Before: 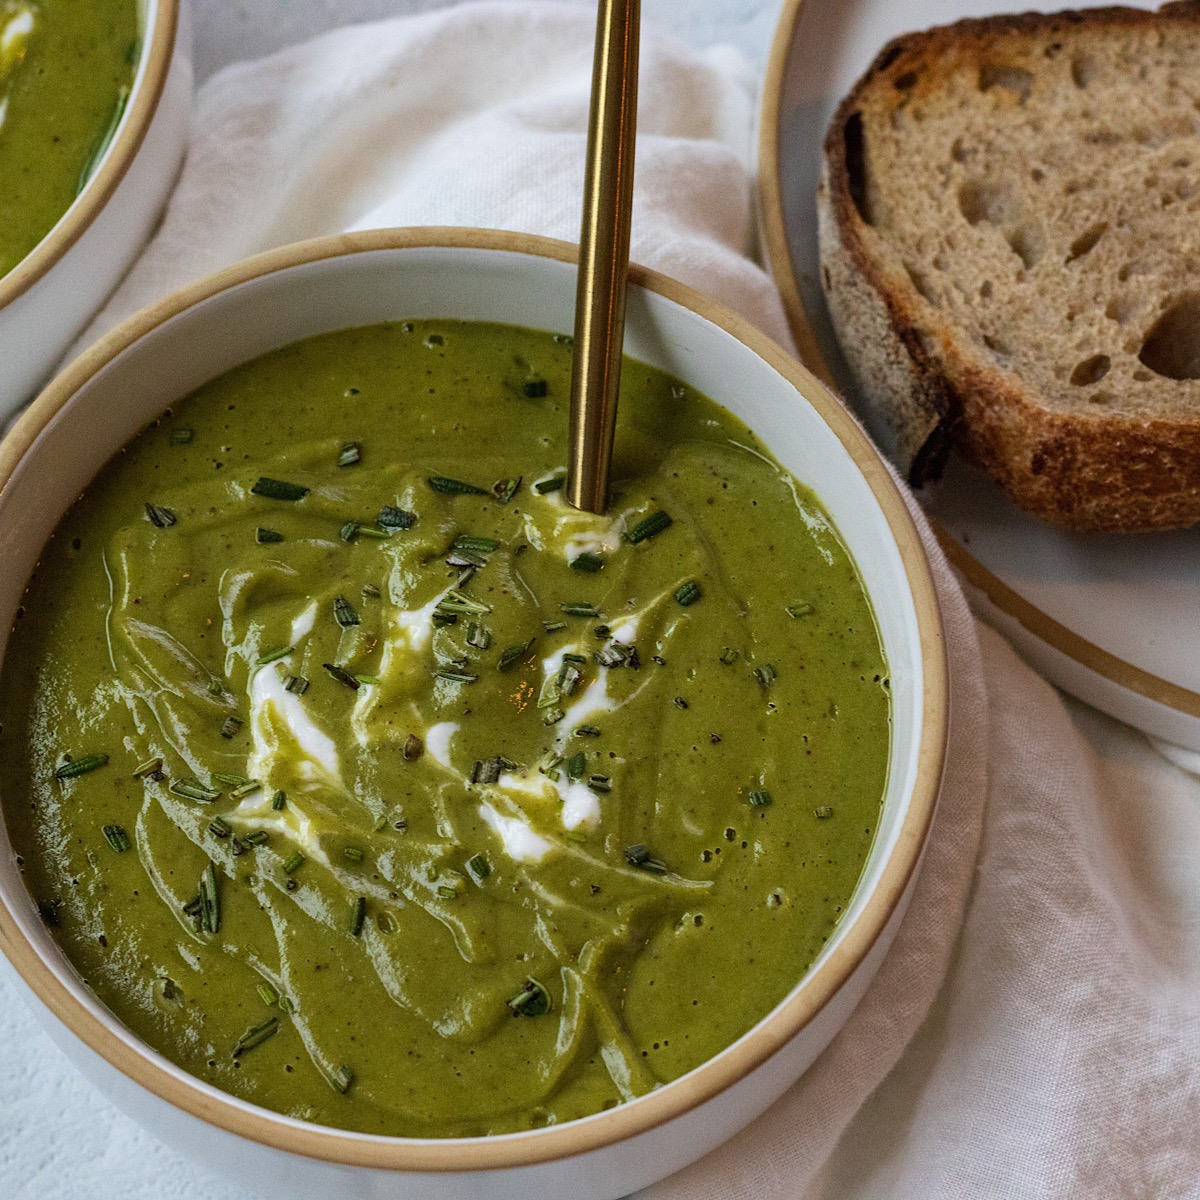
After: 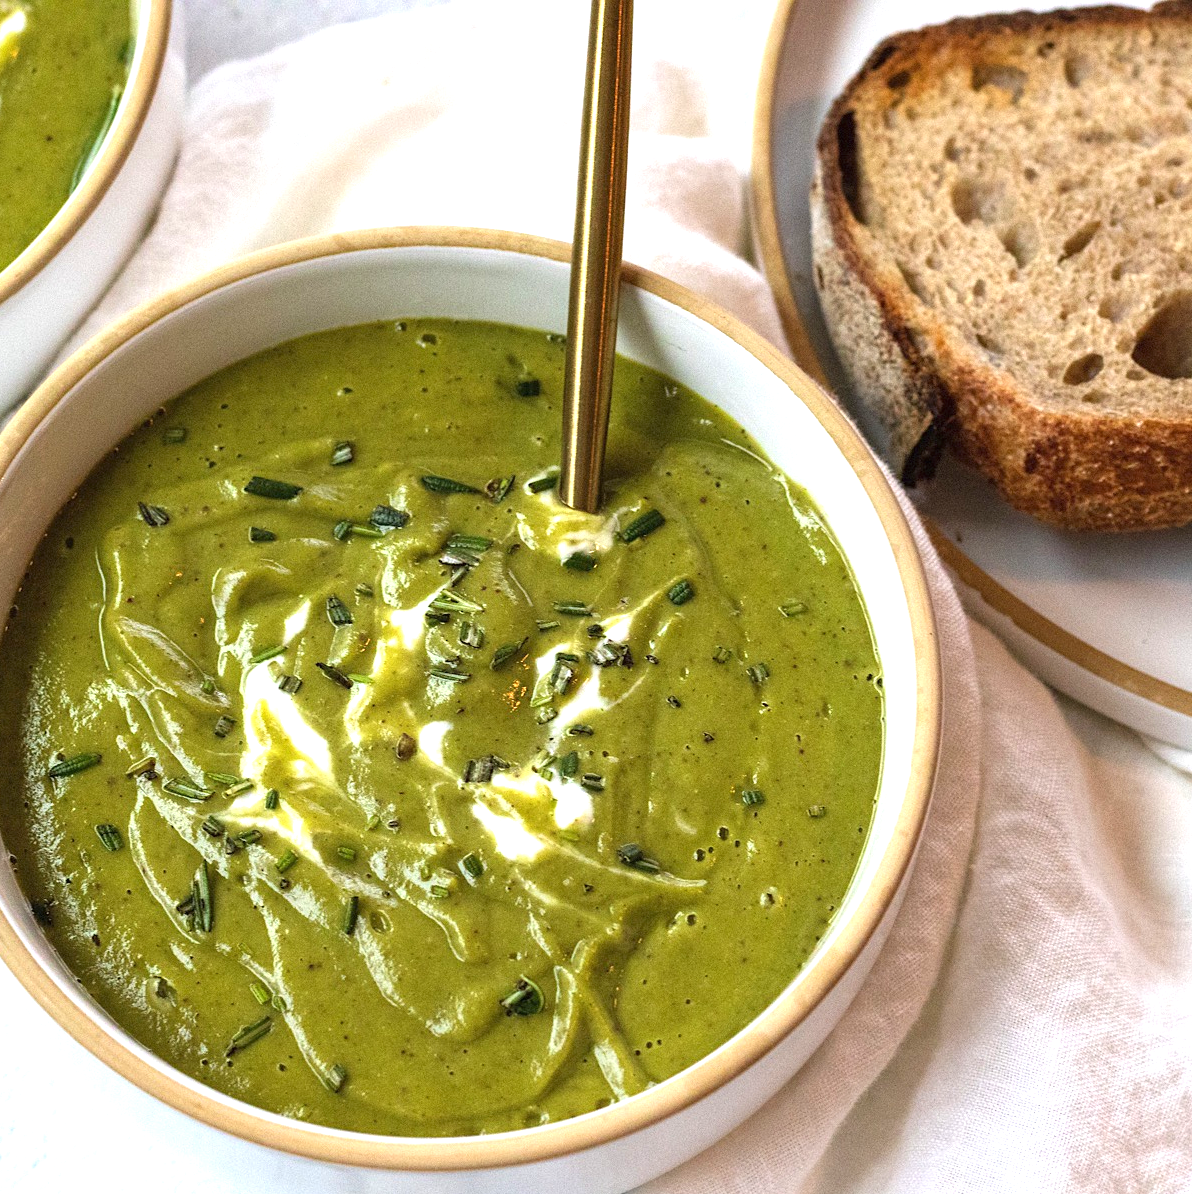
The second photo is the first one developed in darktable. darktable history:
exposure: black level correction 0, exposure 1.2 EV, compensate highlight preservation false
crop and rotate: left 0.615%, top 0.123%, bottom 0.369%
